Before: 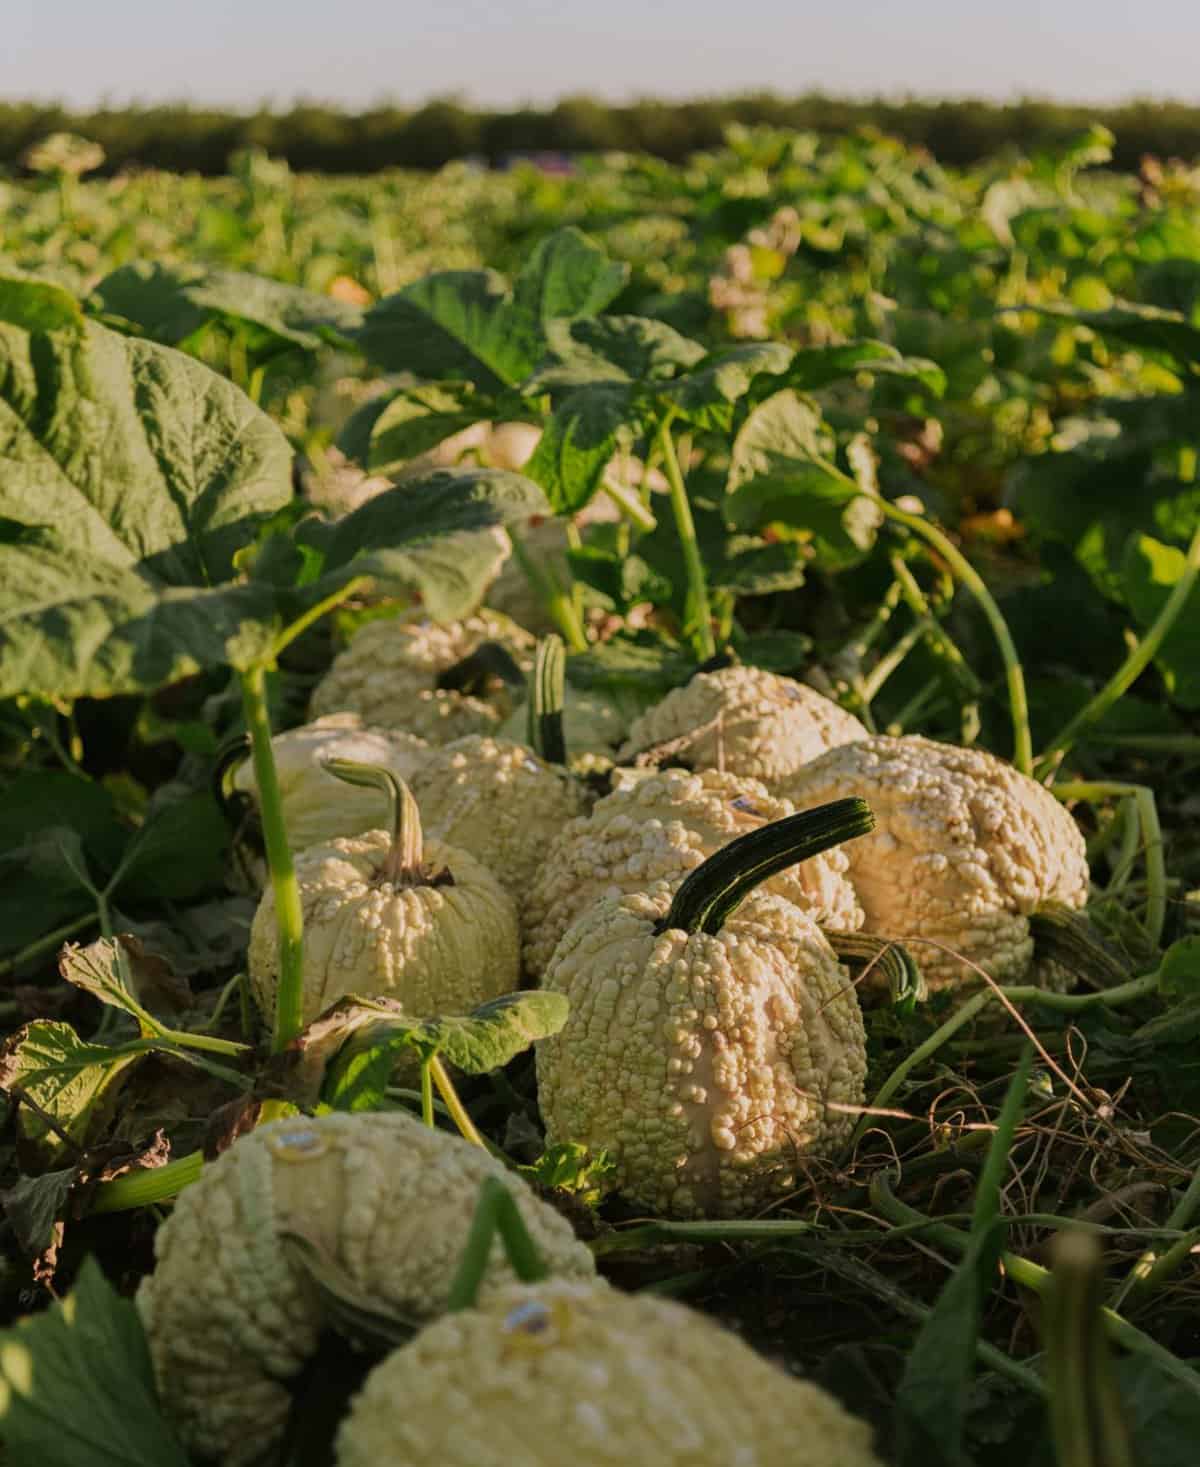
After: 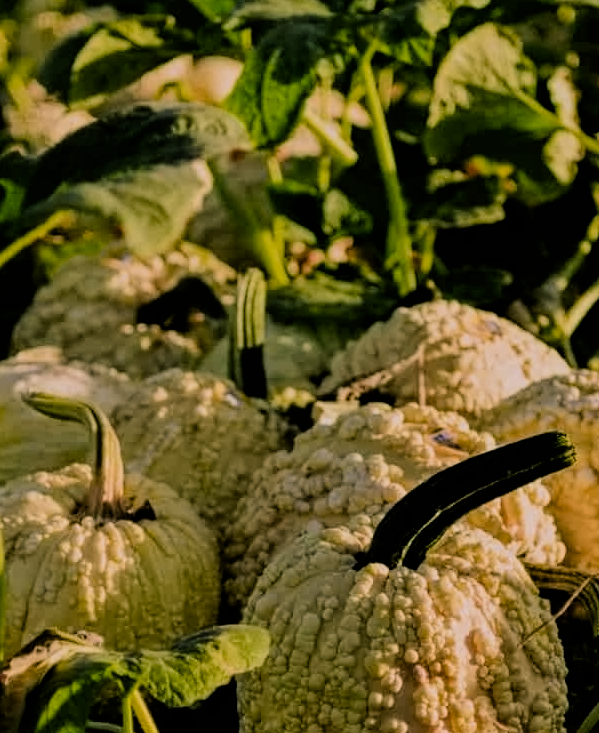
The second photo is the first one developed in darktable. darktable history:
color balance rgb: shadows lift › chroma 2%, shadows lift › hue 217.2°, power › chroma 0.25%, power › hue 60°, highlights gain › chroma 1.5%, highlights gain › hue 309.6°, global offset › luminance -0.5%, perceptual saturation grading › global saturation 15%, global vibrance 20%
crop: left 25%, top 25%, right 25%, bottom 25%
exposure: exposure -0.153 EV, compensate highlight preservation false
filmic rgb: black relative exposure -5 EV, hardness 2.88, contrast 1.4, highlights saturation mix -30%
contrast equalizer: y [[0.5 ×6], [0.5 ×6], [0.5 ×6], [0 ×6], [0, 0.039, 0.251, 0.29, 0.293, 0.292]]
